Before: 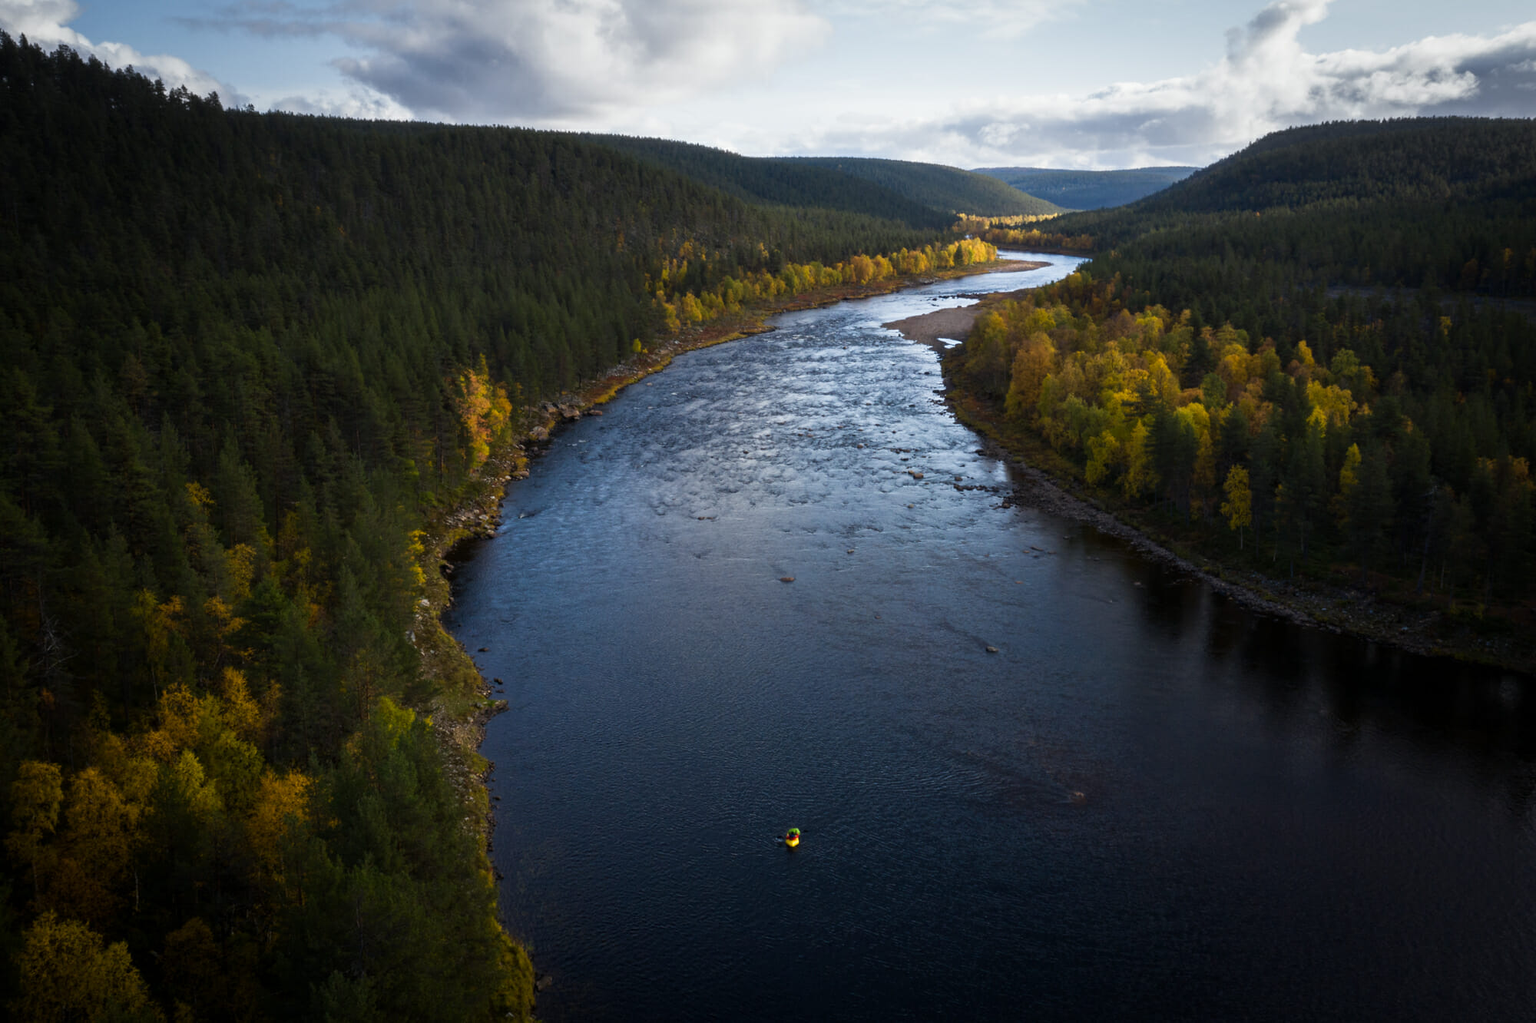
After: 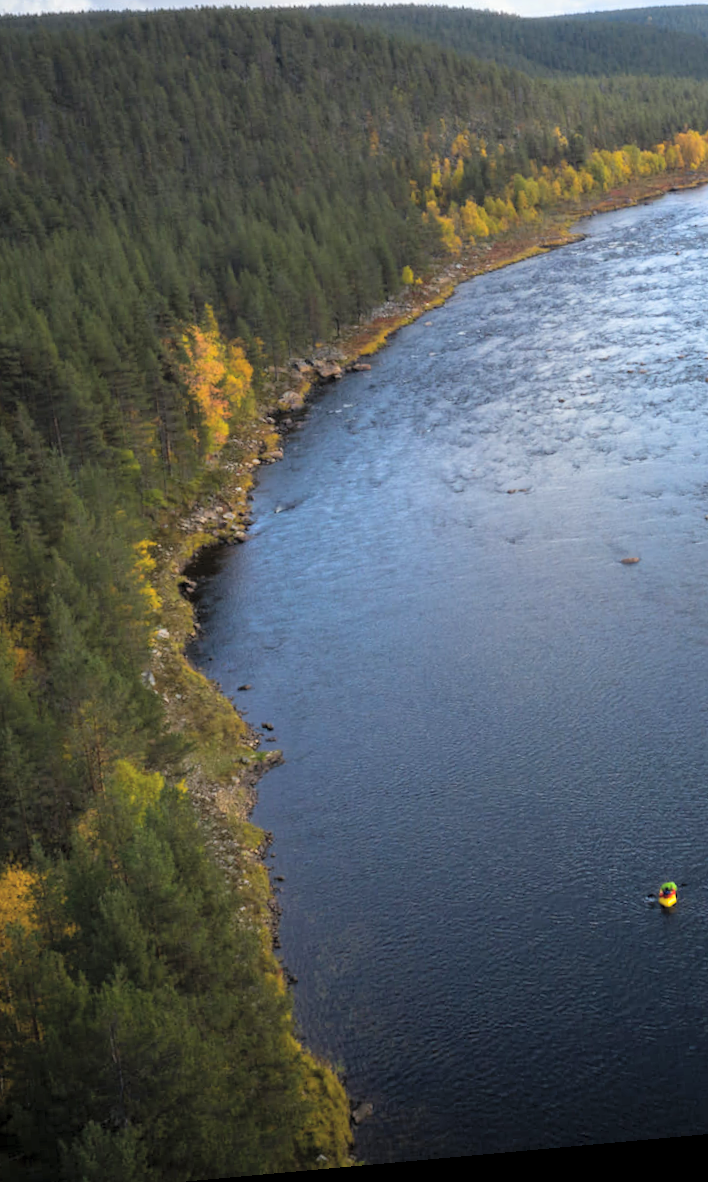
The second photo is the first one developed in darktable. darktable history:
exposure: exposure 0.485 EV, compensate highlight preservation false
rotate and perspective: rotation -5.2°, automatic cropping off
crop and rotate: left 21.77%, top 18.528%, right 44.676%, bottom 2.997%
global tonemap: drago (0.7, 100)
